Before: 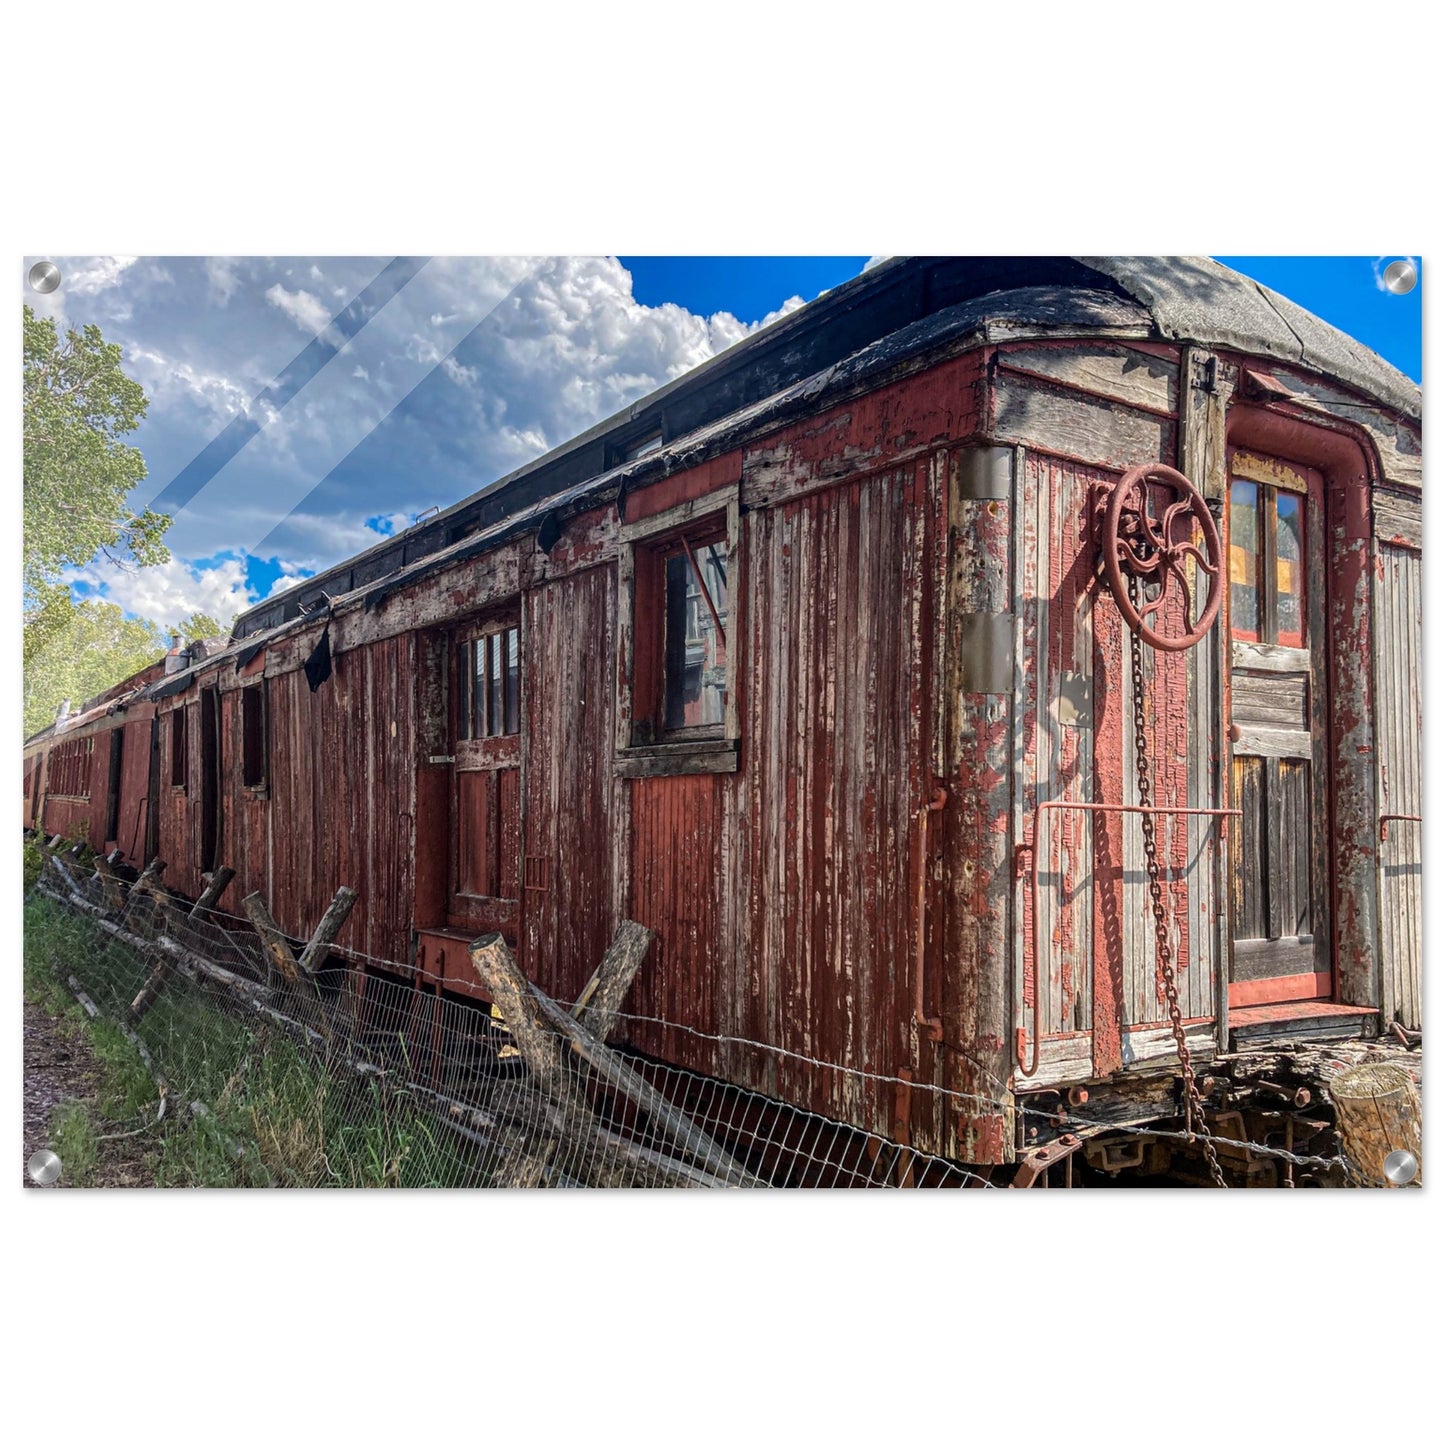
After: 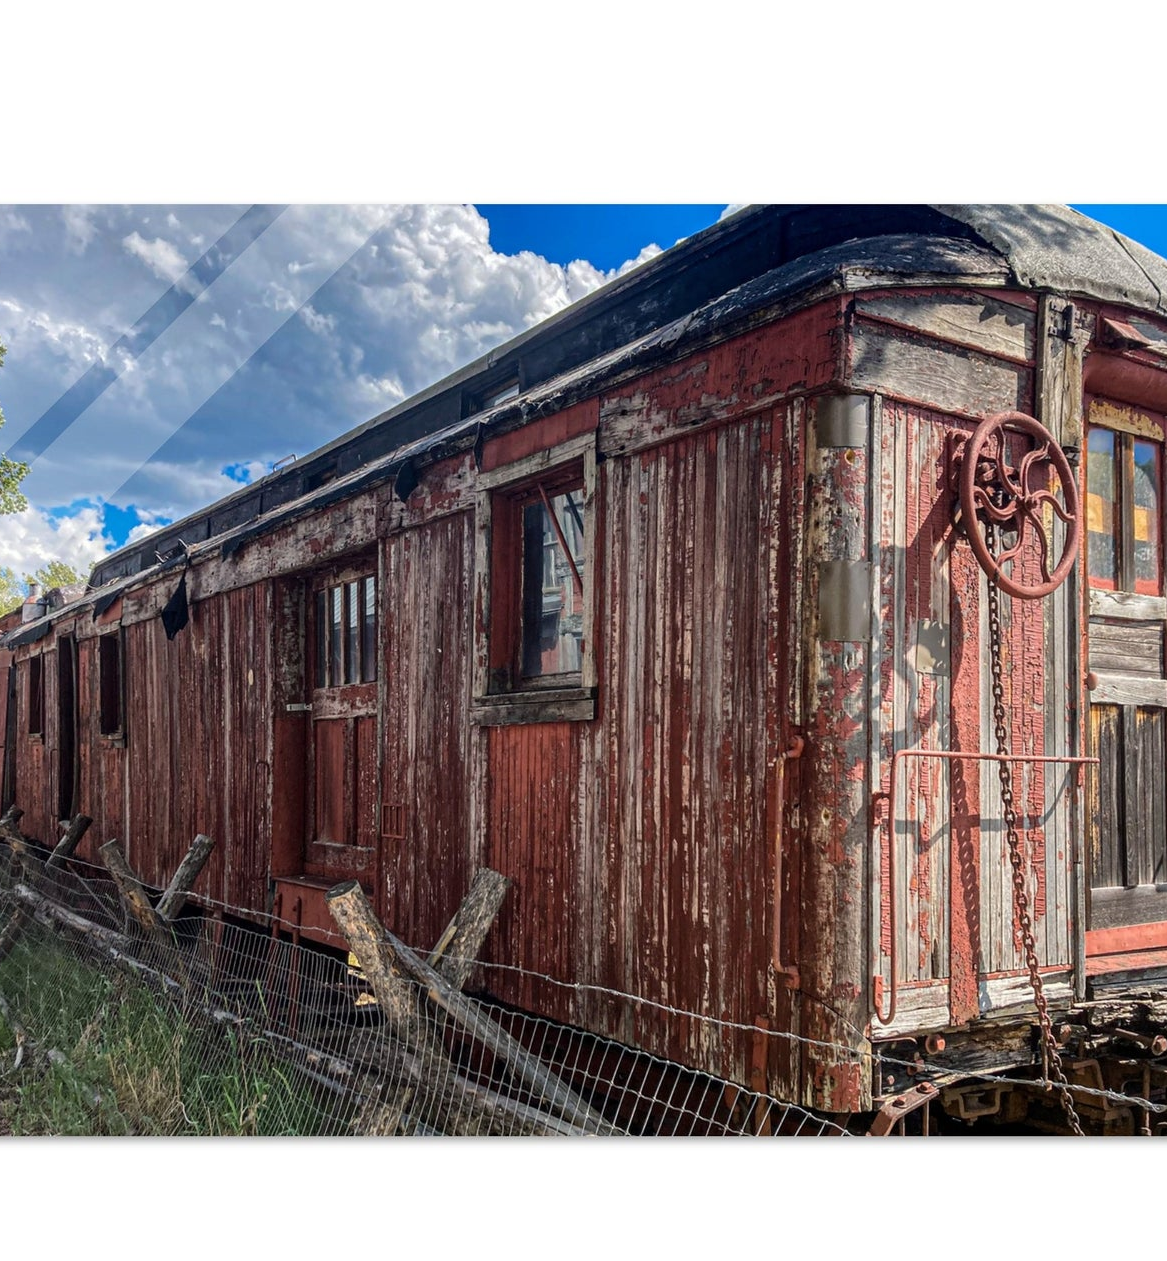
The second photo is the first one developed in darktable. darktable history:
crop: left 9.956%, top 3.6%, right 9.217%, bottom 9.124%
